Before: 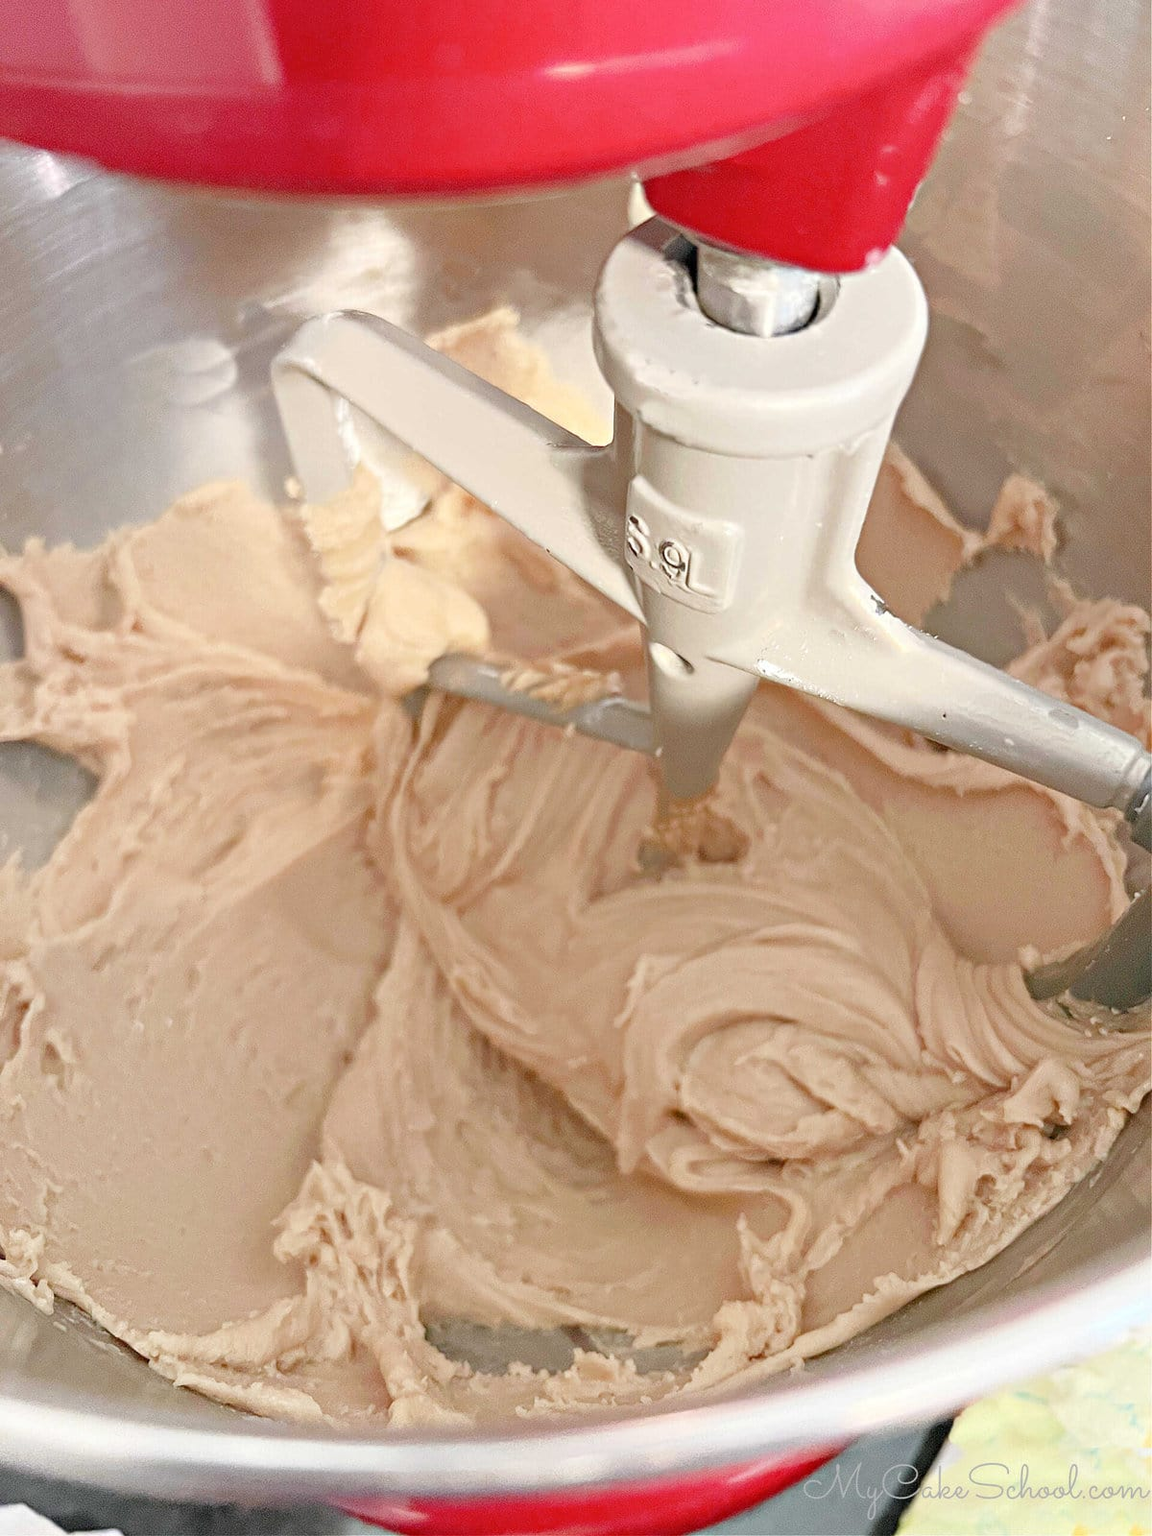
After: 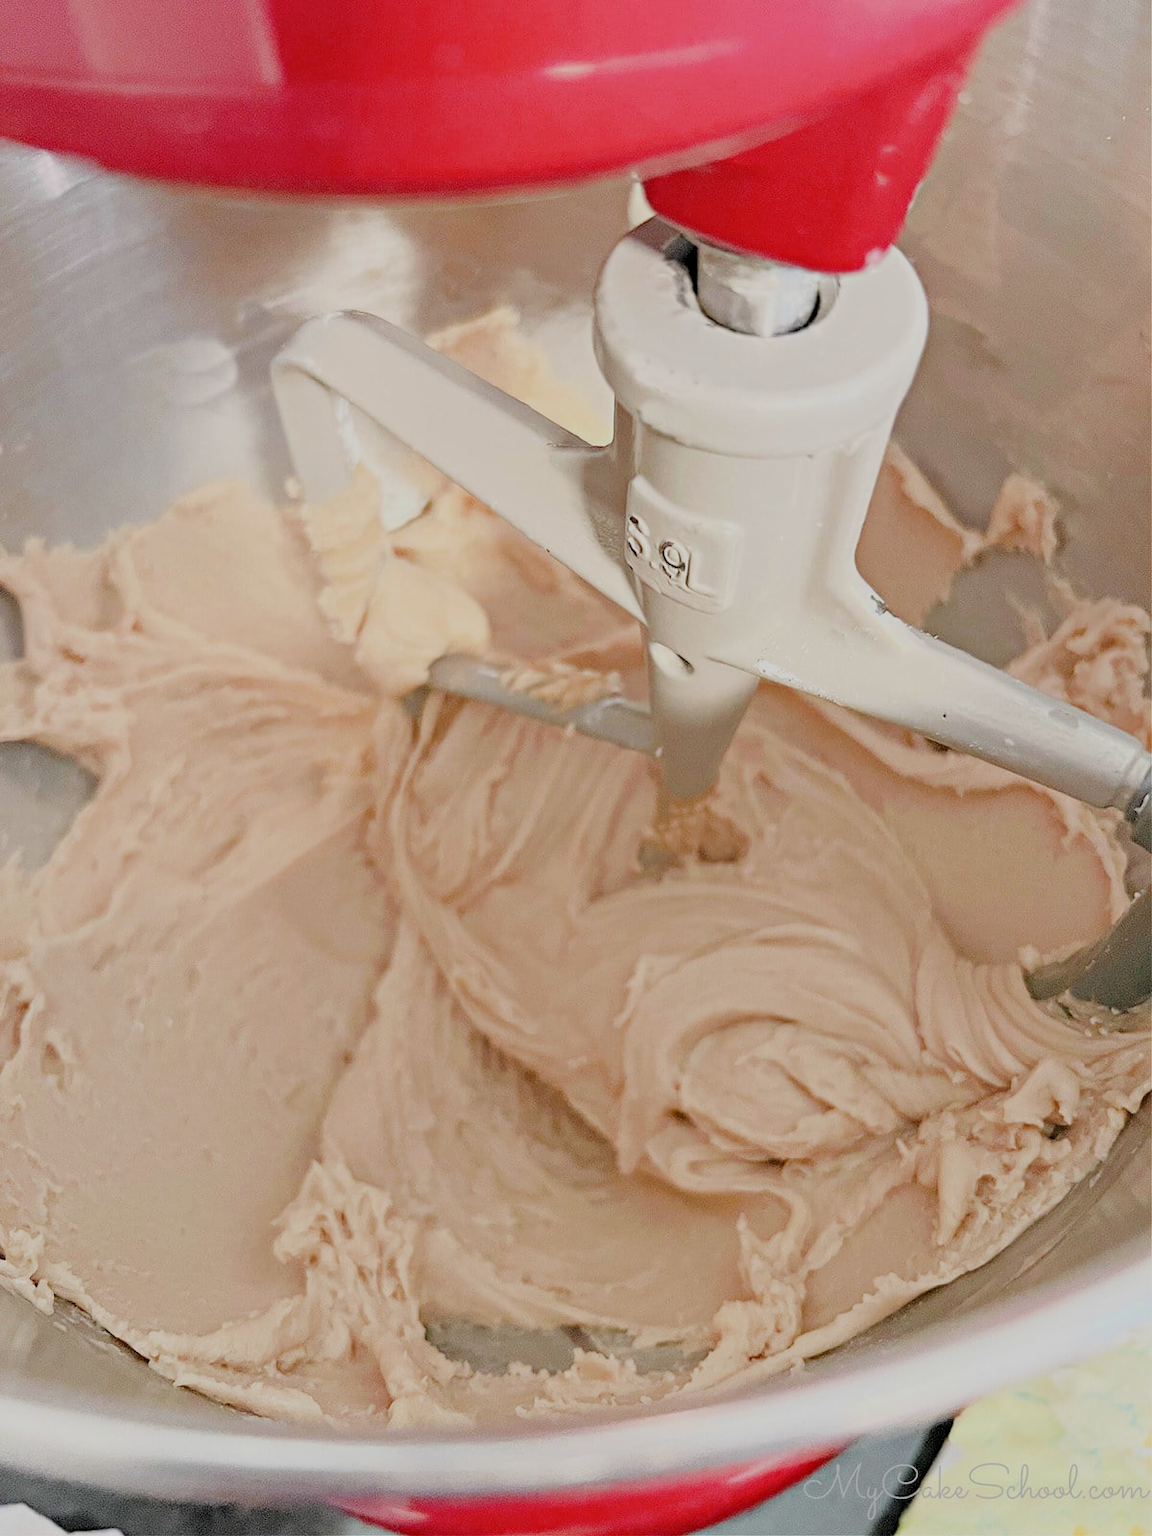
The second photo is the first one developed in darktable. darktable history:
filmic rgb: black relative exposure -7.13 EV, white relative exposure 5.38 EV, hardness 3.02
